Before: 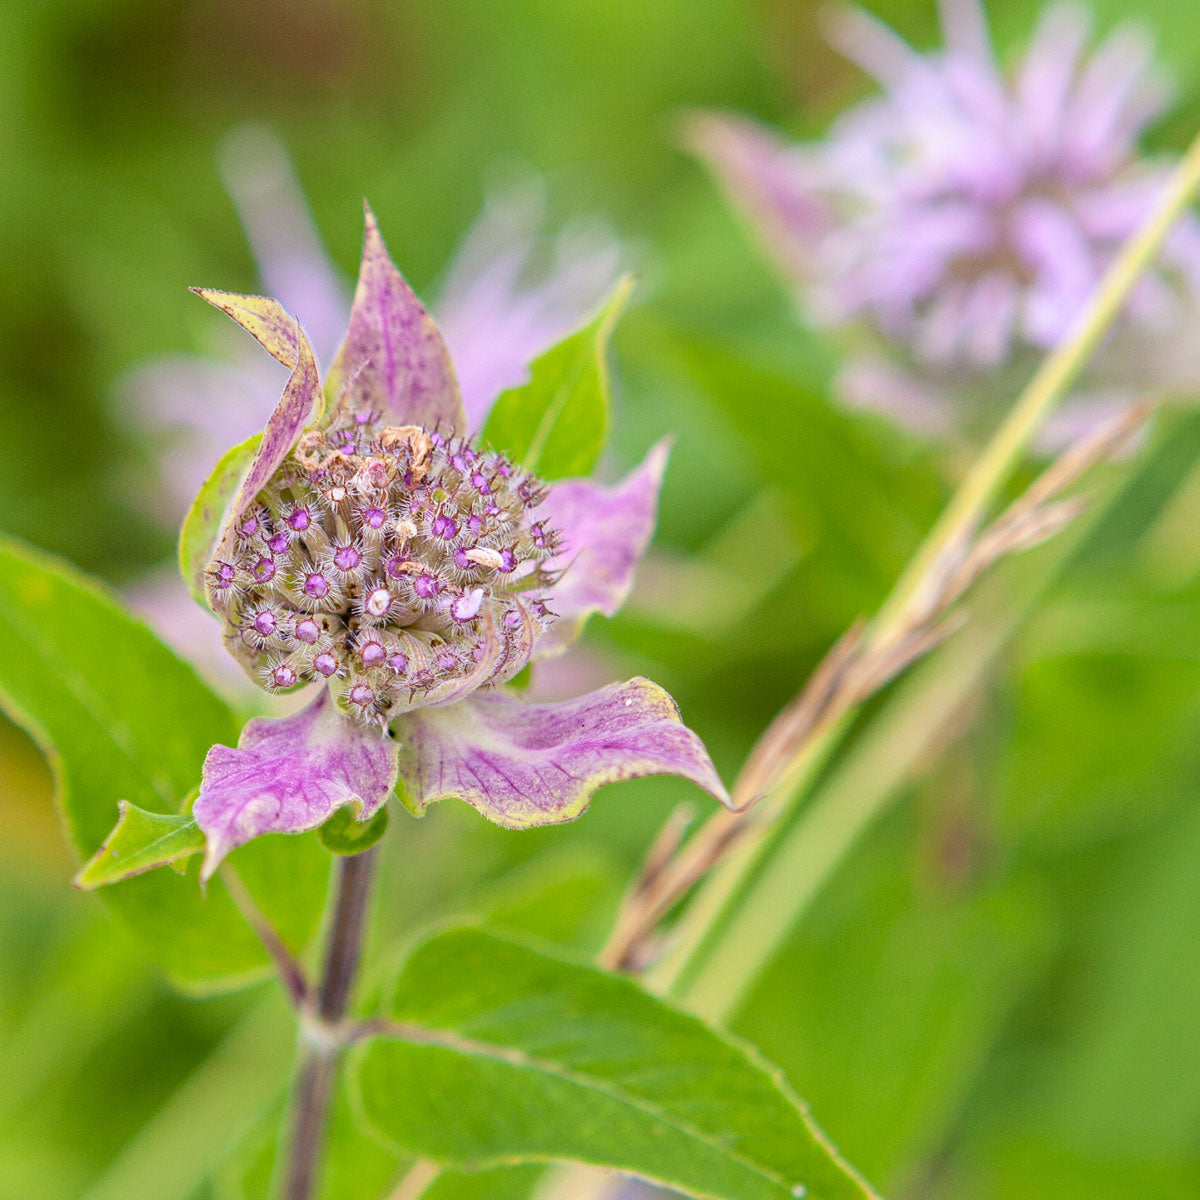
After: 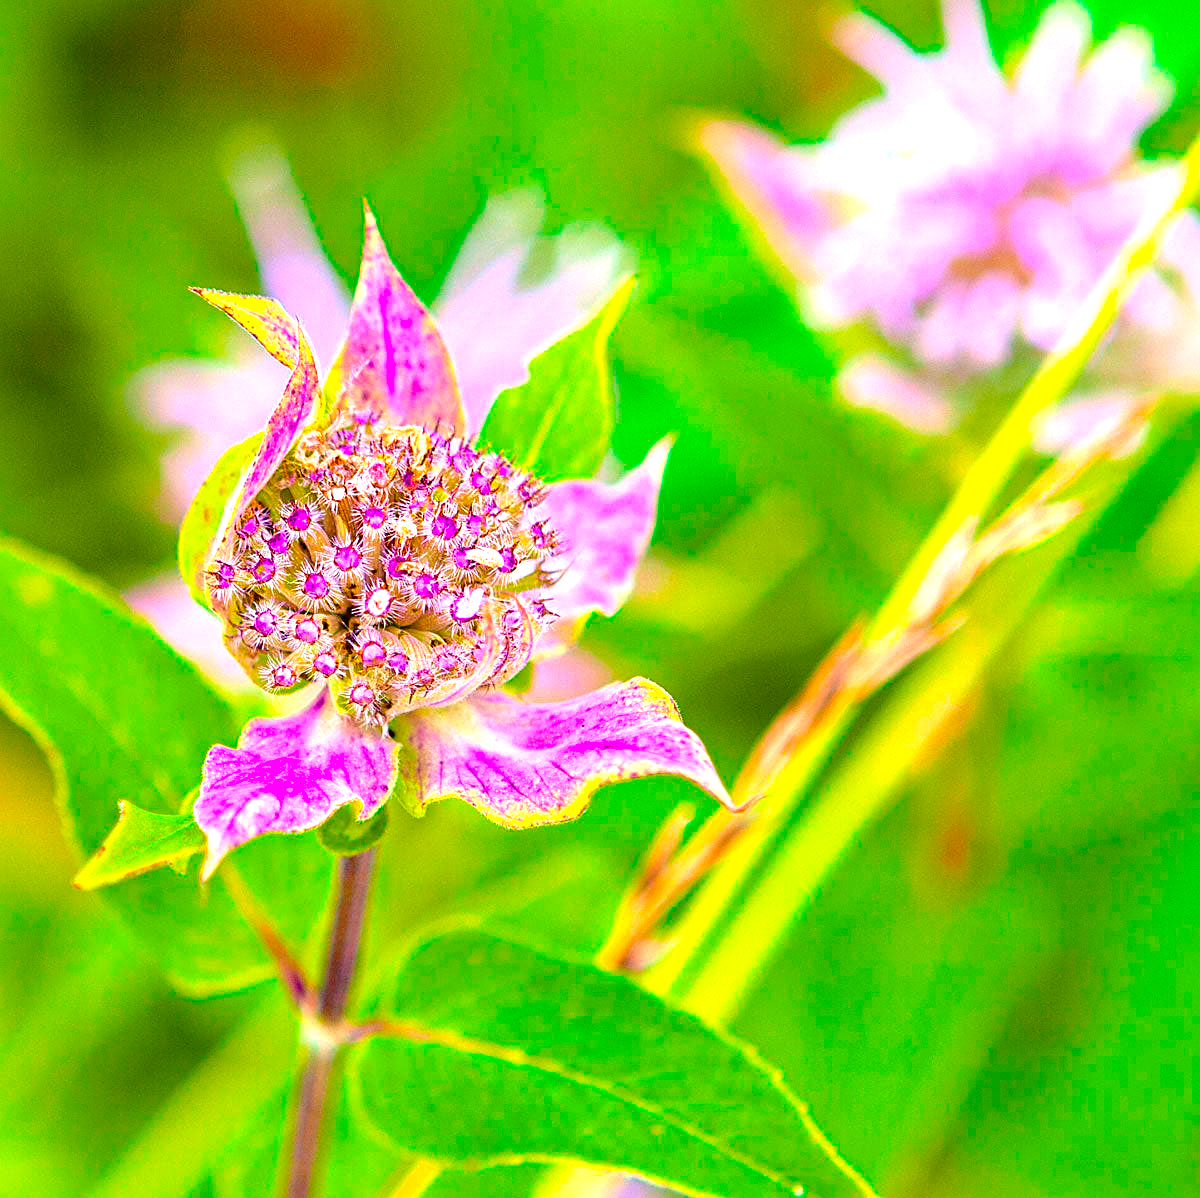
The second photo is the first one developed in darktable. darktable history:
exposure: compensate highlight preservation false
color balance rgb: linear chroma grading › global chroma 25%, perceptual saturation grading › global saturation 40%, perceptual brilliance grading › global brilliance 30%, global vibrance 40%
sharpen: on, module defaults
crop: top 0.05%, bottom 0.098%
tone curve: curves: ch0 [(0, 0.013) (0.175, 0.11) (0.337, 0.304) (0.498, 0.485) (0.78, 0.742) (0.993, 0.954)]; ch1 [(0, 0) (0.294, 0.184) (0.359, 0.34) (0.362, 0.35) (0.43, 0.41) (0.469, 0.463) (0.495, 0.502) (0.54, 0.563) (0.612, 0.641) (1, 1)]; ch2 [(0, 0) (0.44, 0.437) (0.495, 0.502) (0.524, 0.534) (0.557, 0.56) (0.634, 0.654) (0.728, 0.722) (1, 1)], color space Lab, independent channels, preserve colors none
